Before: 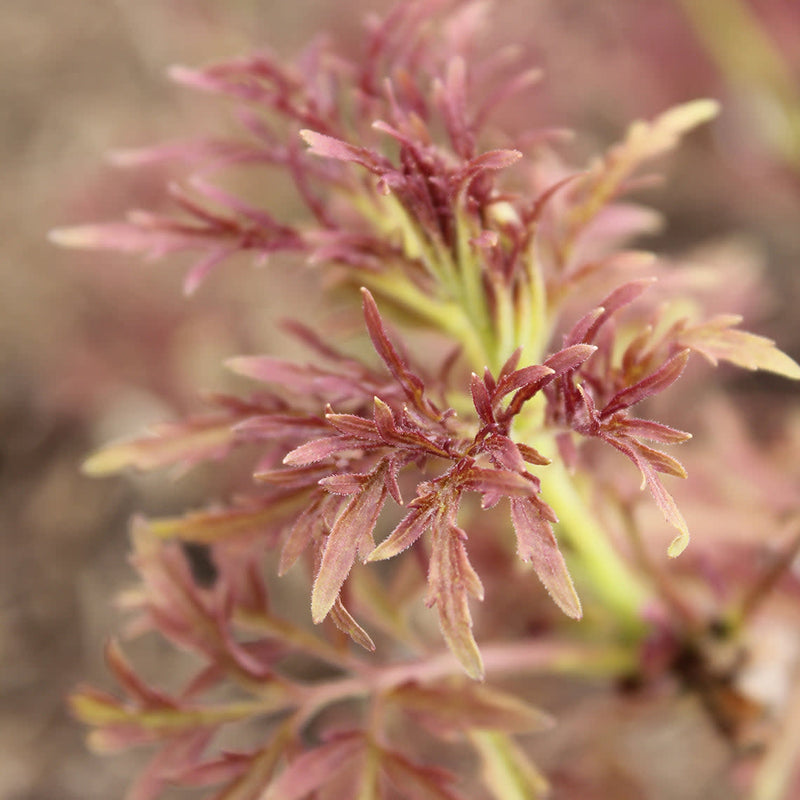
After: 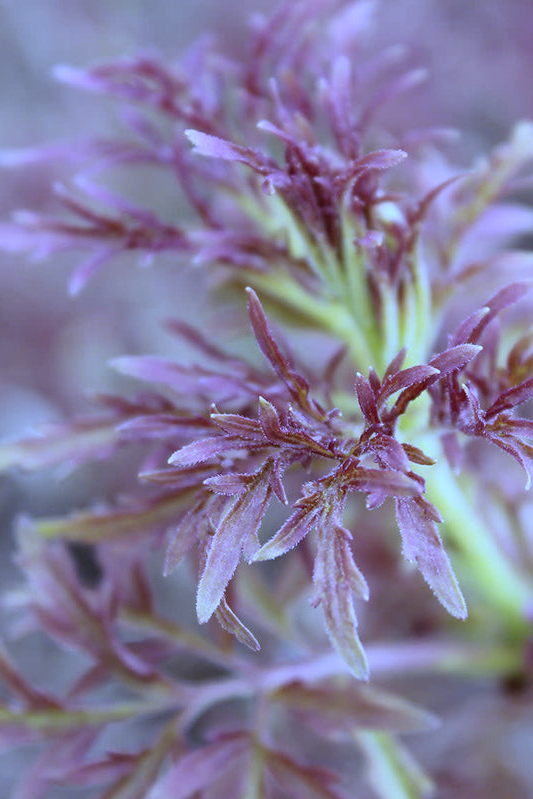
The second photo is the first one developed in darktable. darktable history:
white balance: red 0.766, blue 1.537
crop and rotate: left 14.436%, right 18.898%
